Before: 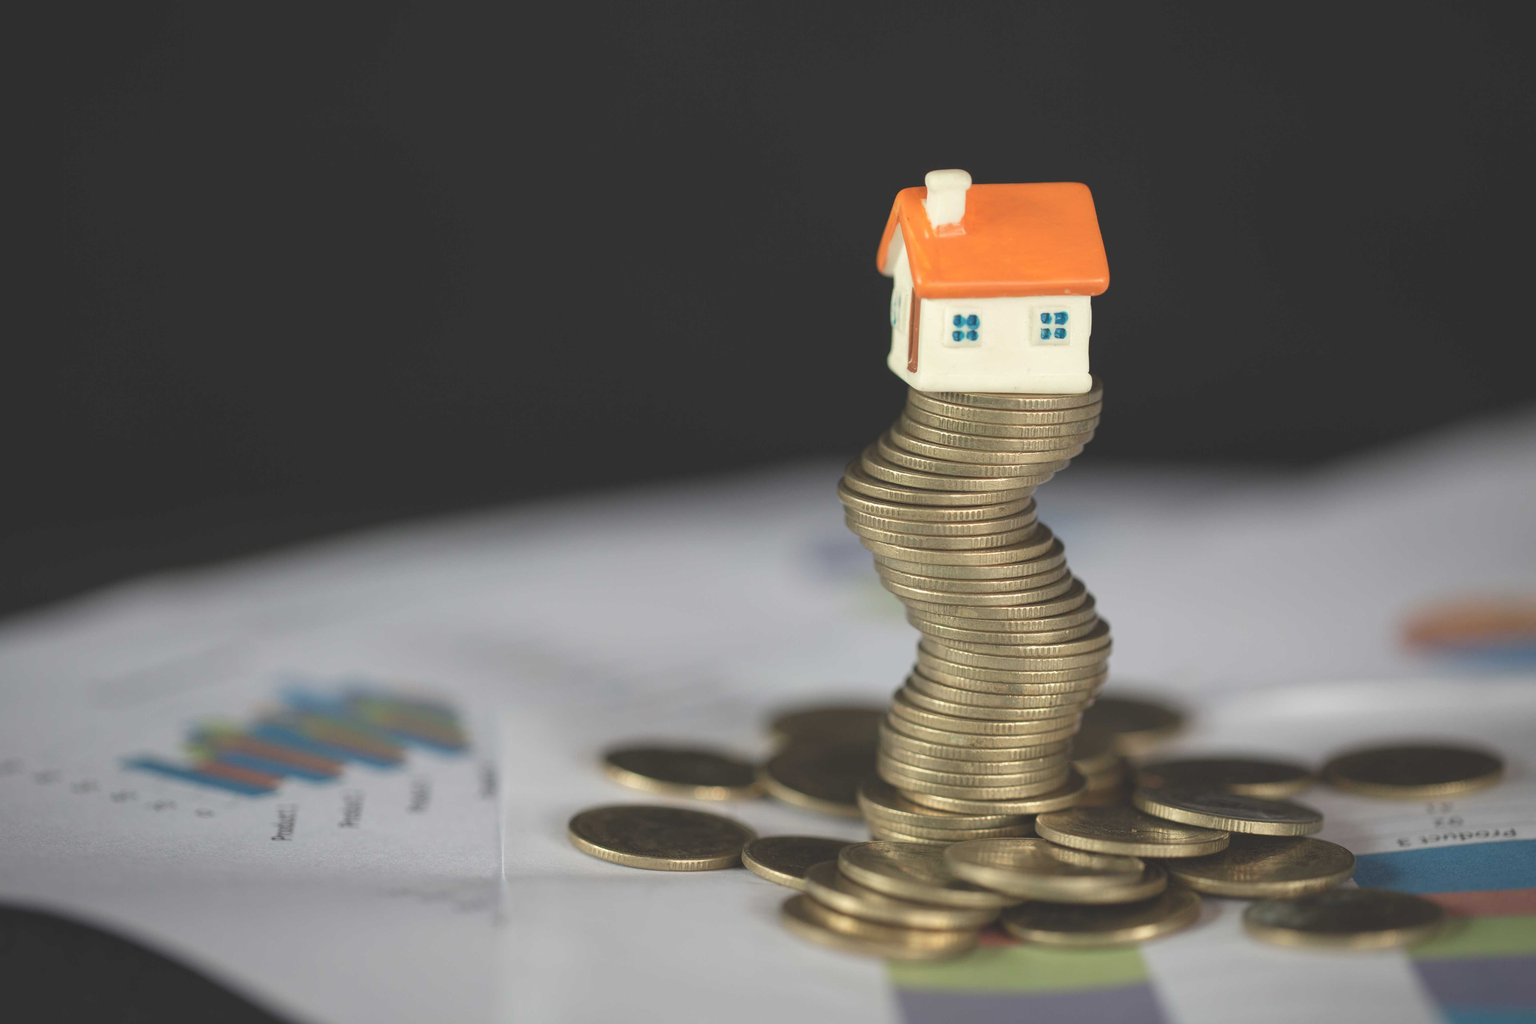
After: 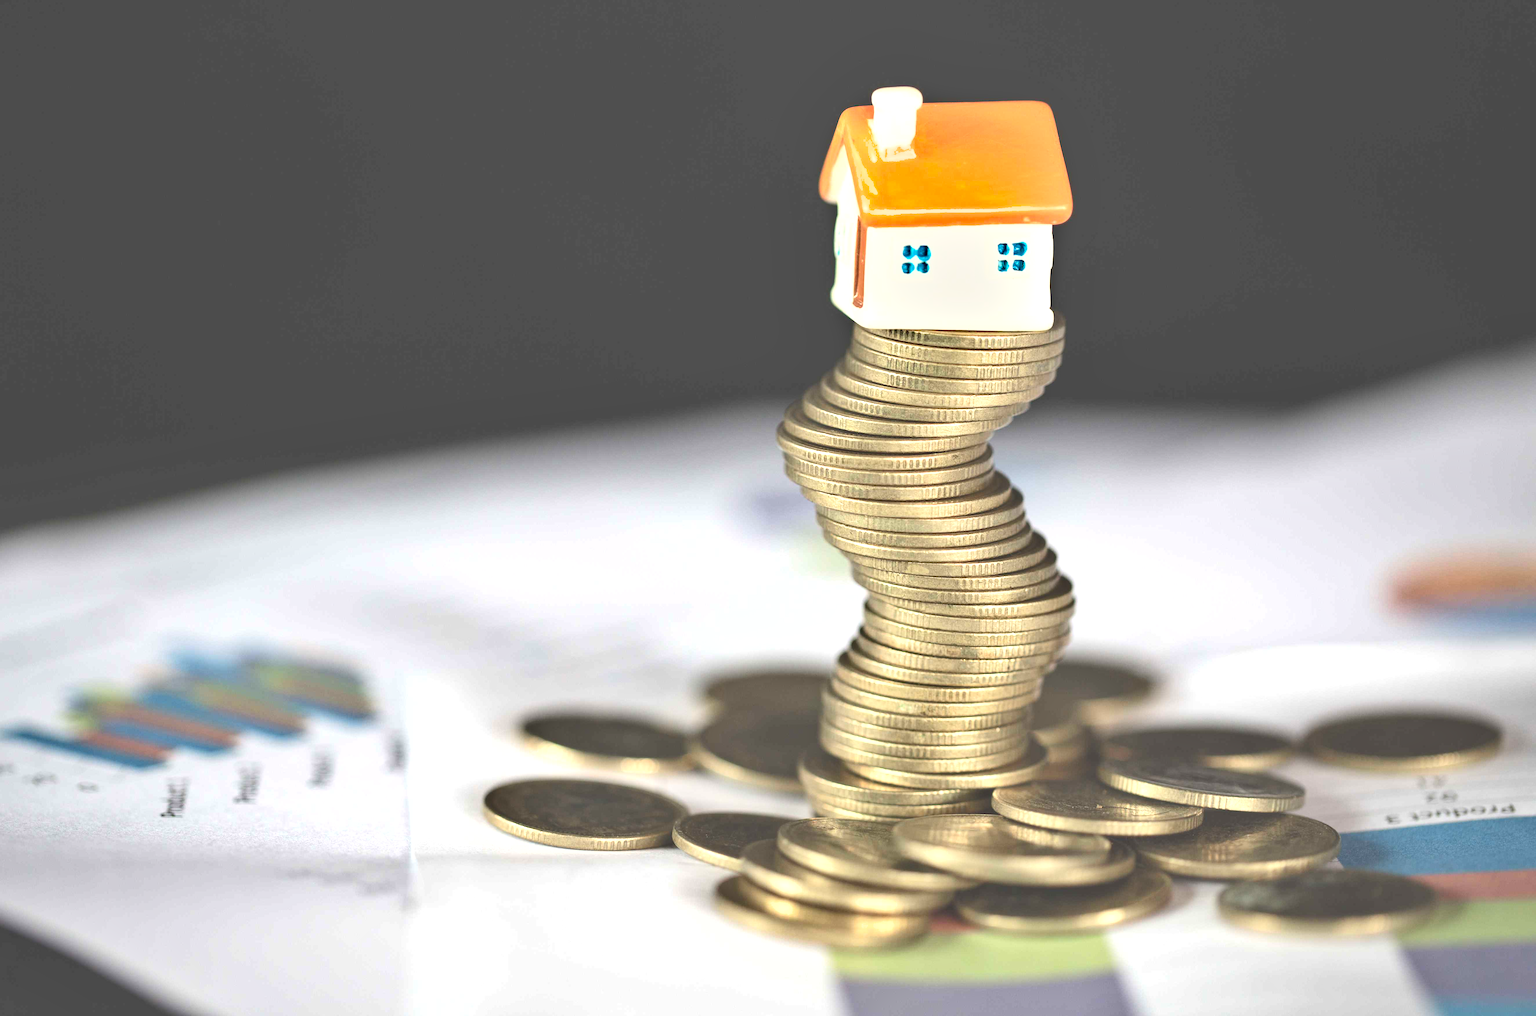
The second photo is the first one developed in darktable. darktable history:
crop and rotate: left 8.095%, top 8.795%
exposure: exposure 1.163 EV, compensate exposure bias true, compensate highlight preservation false
shadows and highlights: shadows 25.58, highlights -48.19, soften with gaussian
contrast brightness saturation: contrast 0.146, brightness 0.05
